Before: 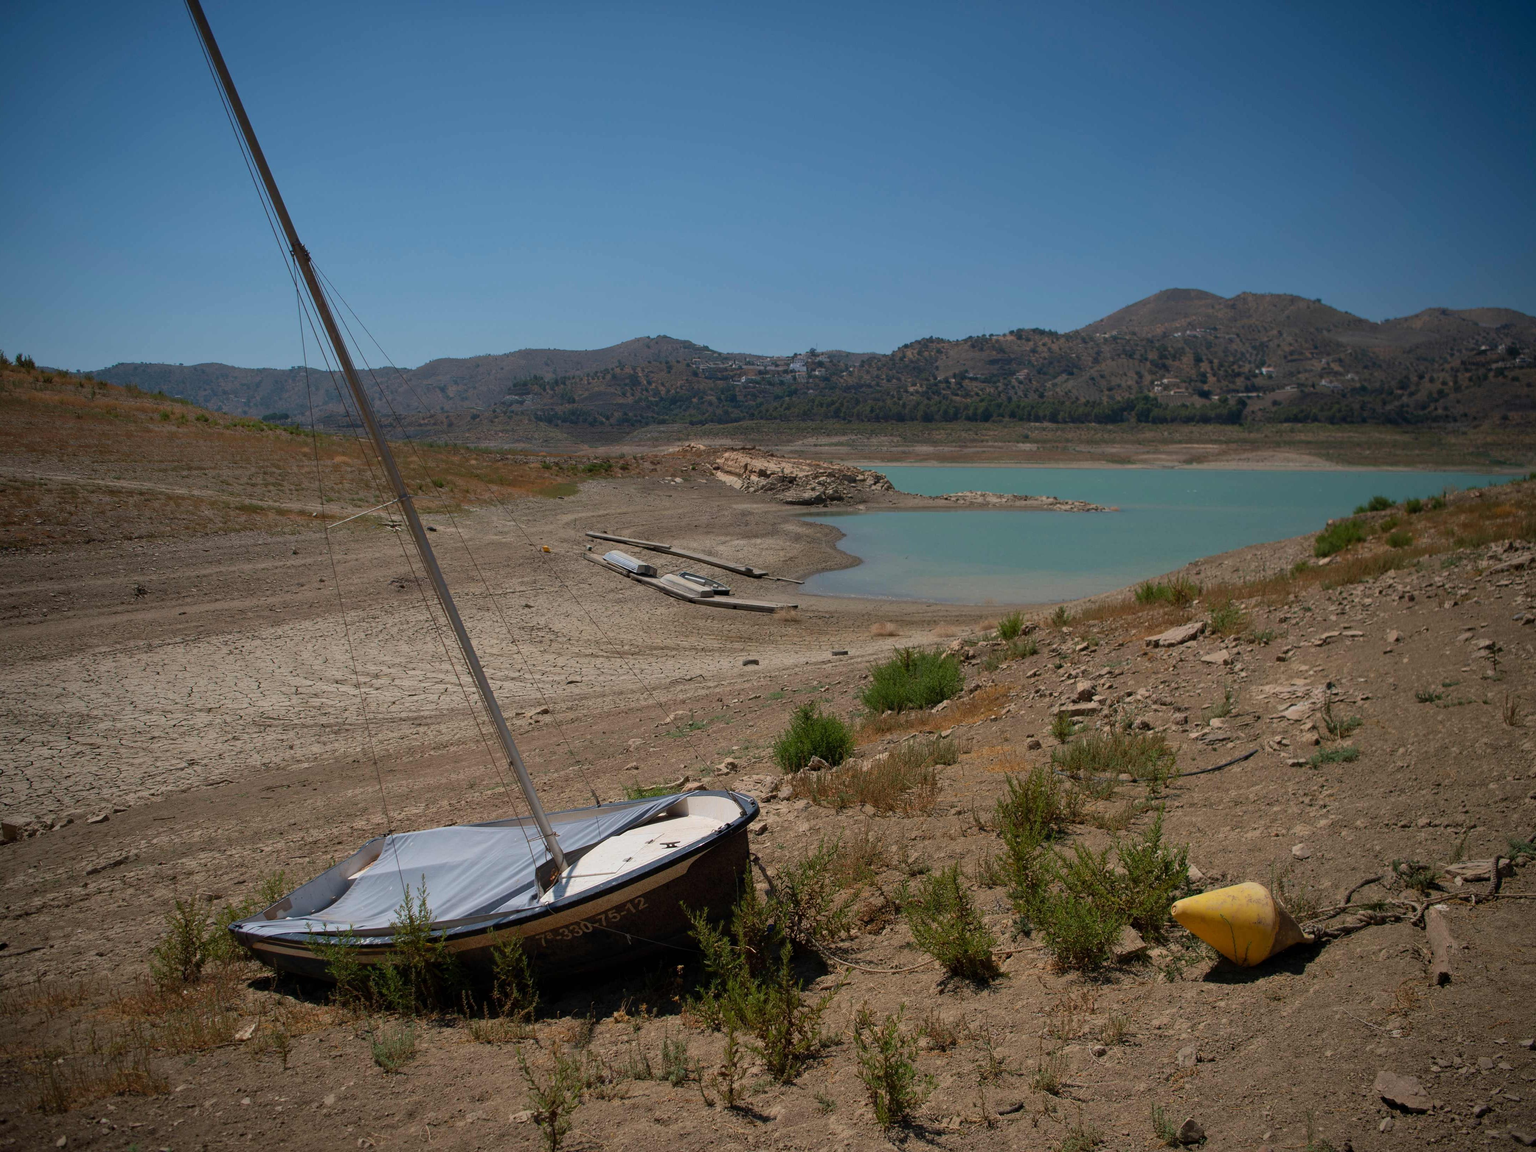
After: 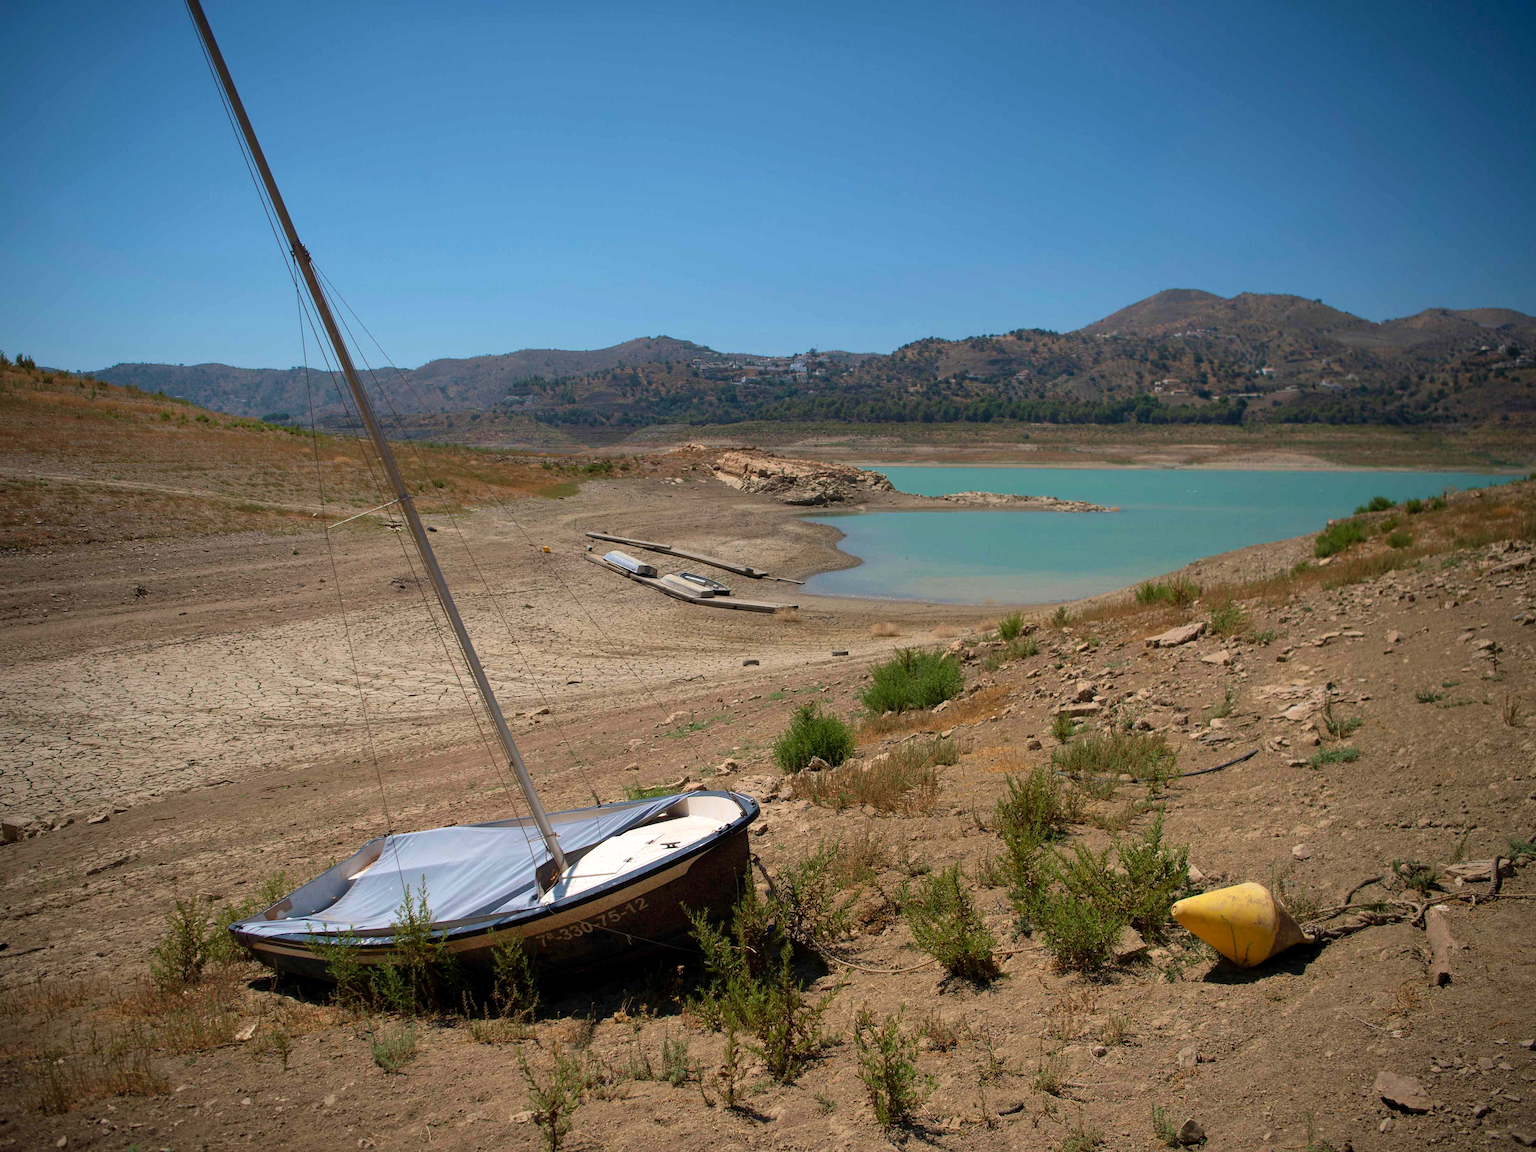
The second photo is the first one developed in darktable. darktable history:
velvia: on, module defaults
exposure: black level correction 0.001, exposure 0.499 EV, compensate highlight preservation false
